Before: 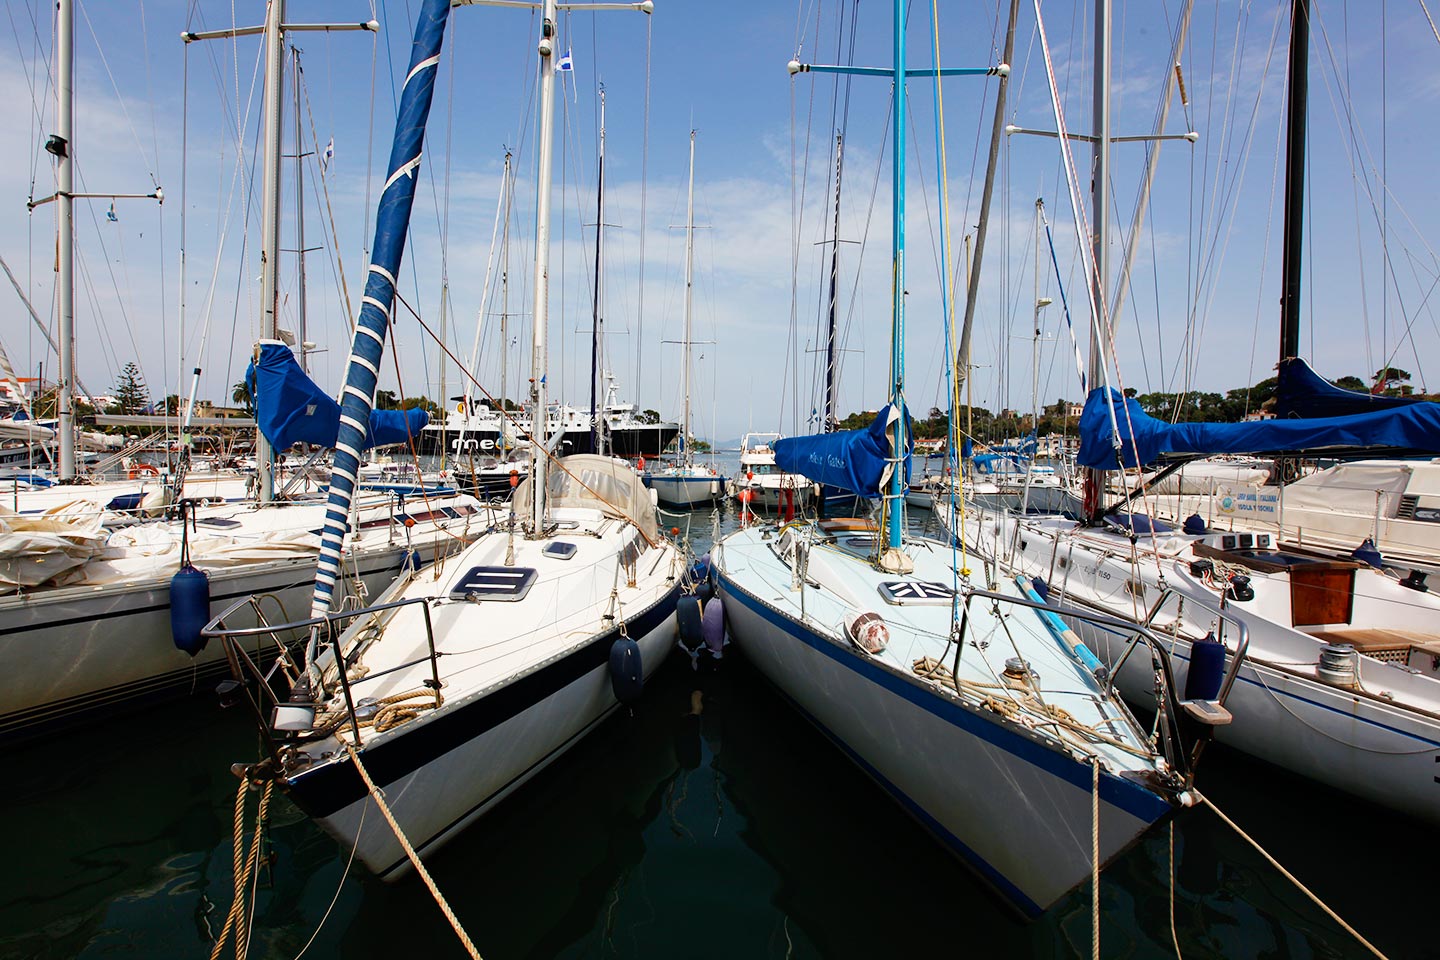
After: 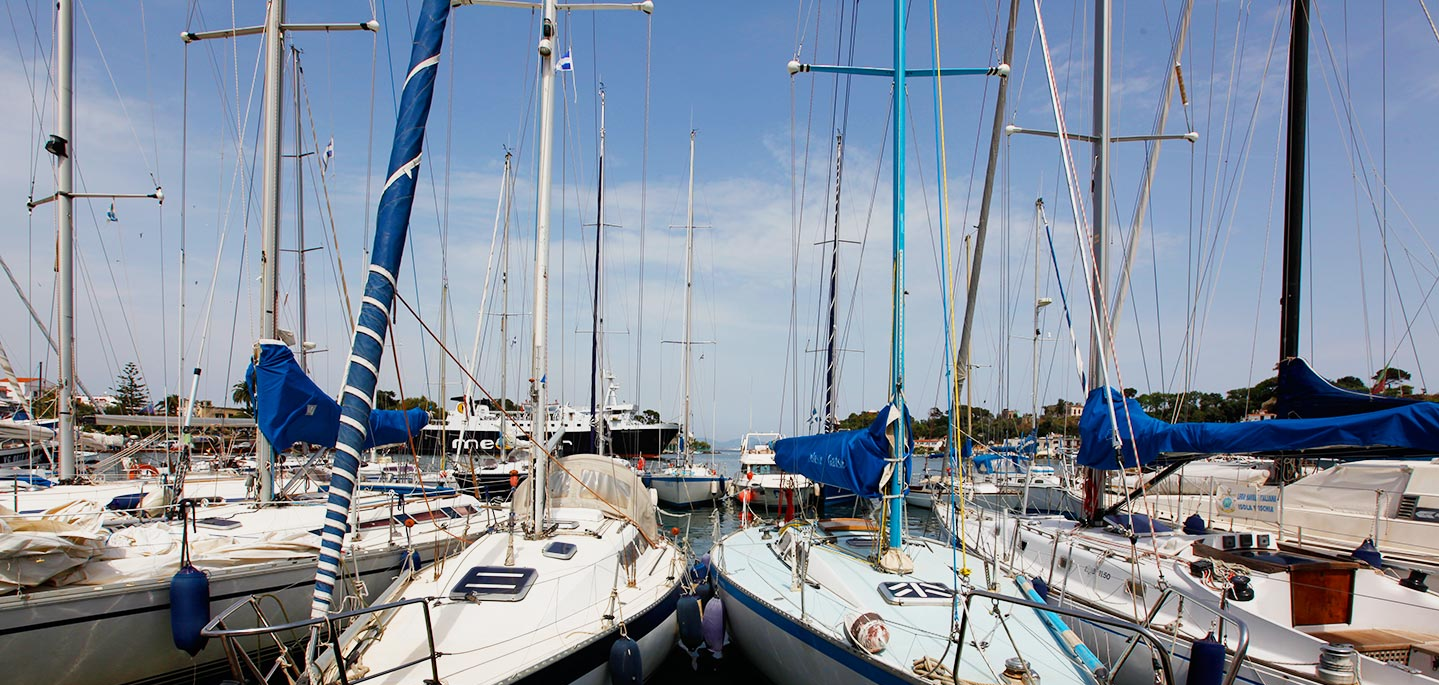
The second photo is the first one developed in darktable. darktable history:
crop: bottom 28.576%
exposure: exposure -0.116 EV, compensate exposure bias true, compensate highlight preservation false
